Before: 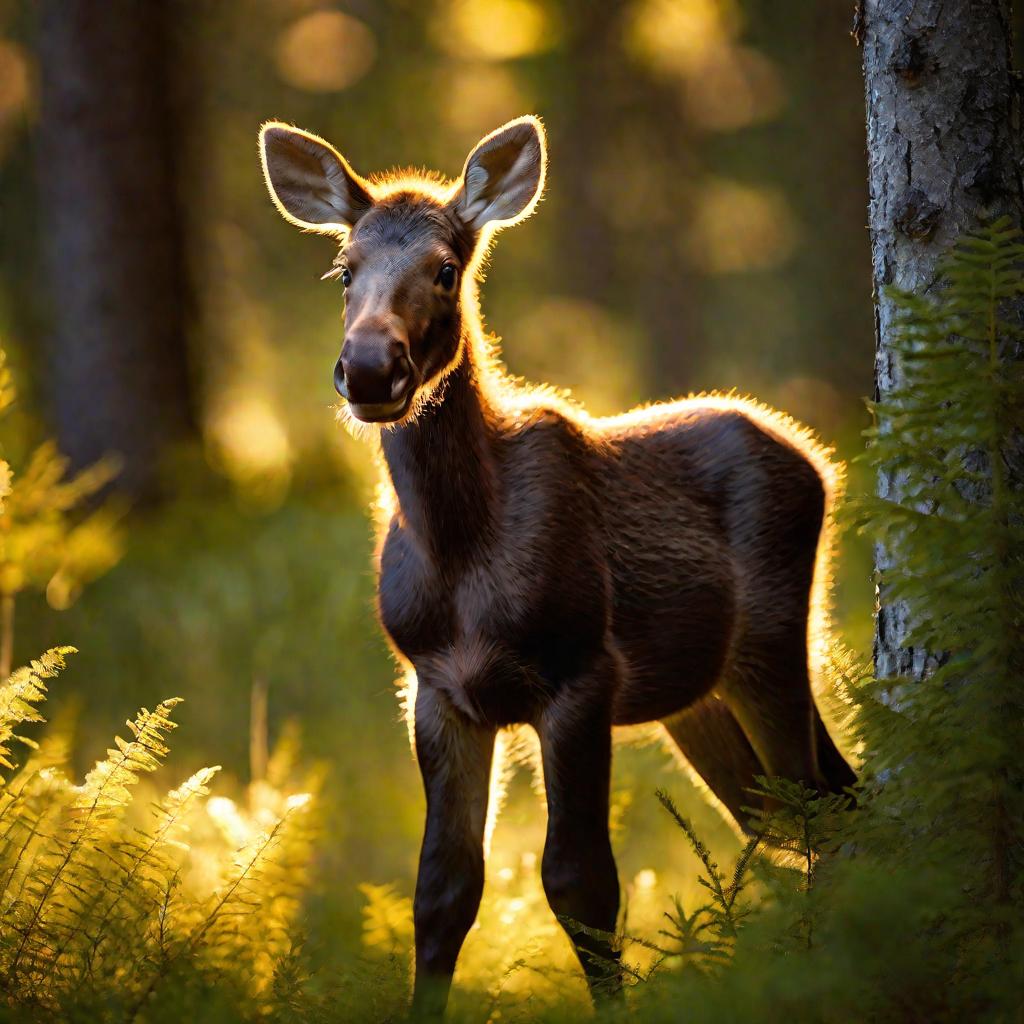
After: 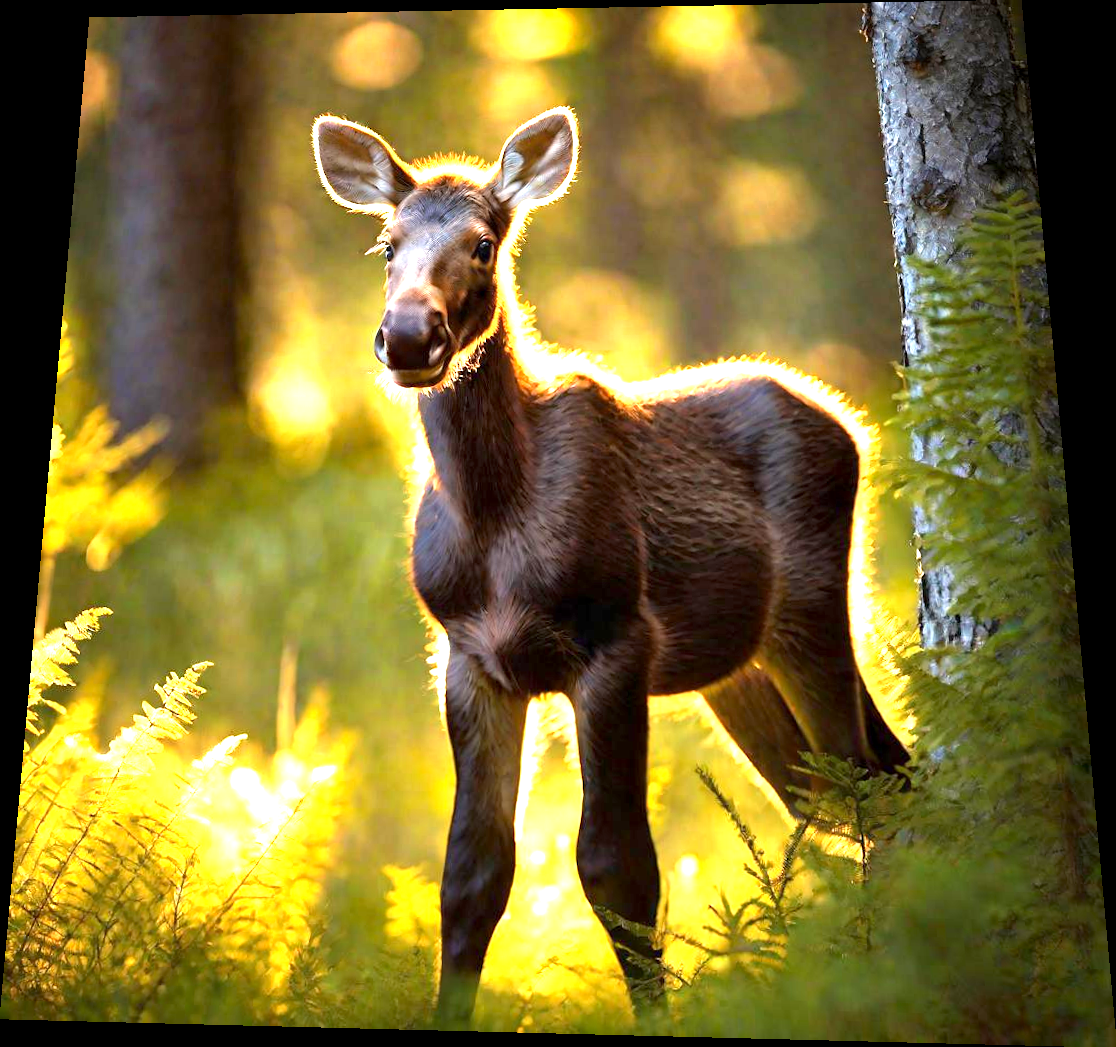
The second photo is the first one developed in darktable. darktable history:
rotate and perspective: rotation 0.128°, lens shift (vertical) -0.181, lens shift (horizontal) -0.044, shear 0.001, automatic cropping off
exposure: black level correction 0.001, exposure 1.646 EV, compensate exposure bias true, compensate highlight preservation false
